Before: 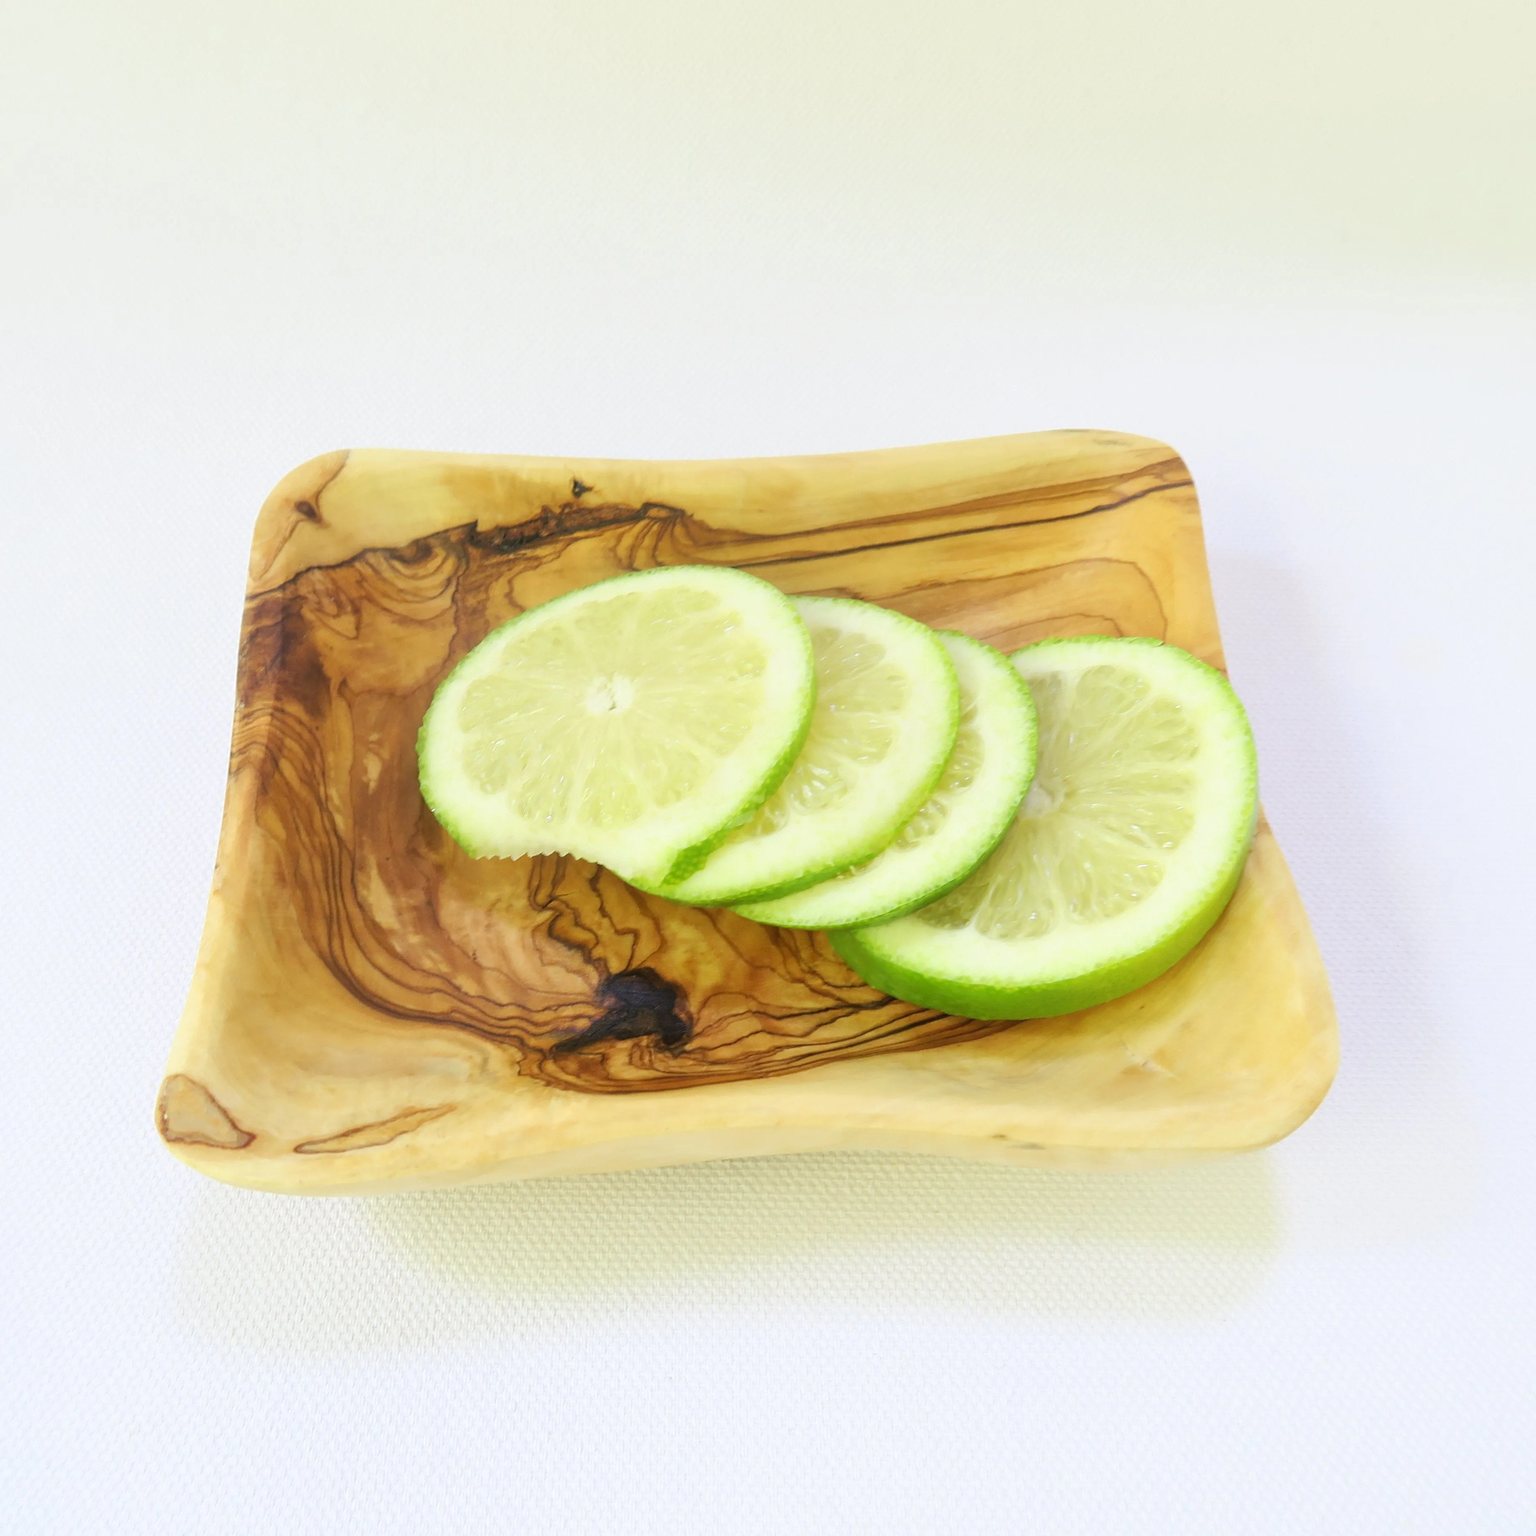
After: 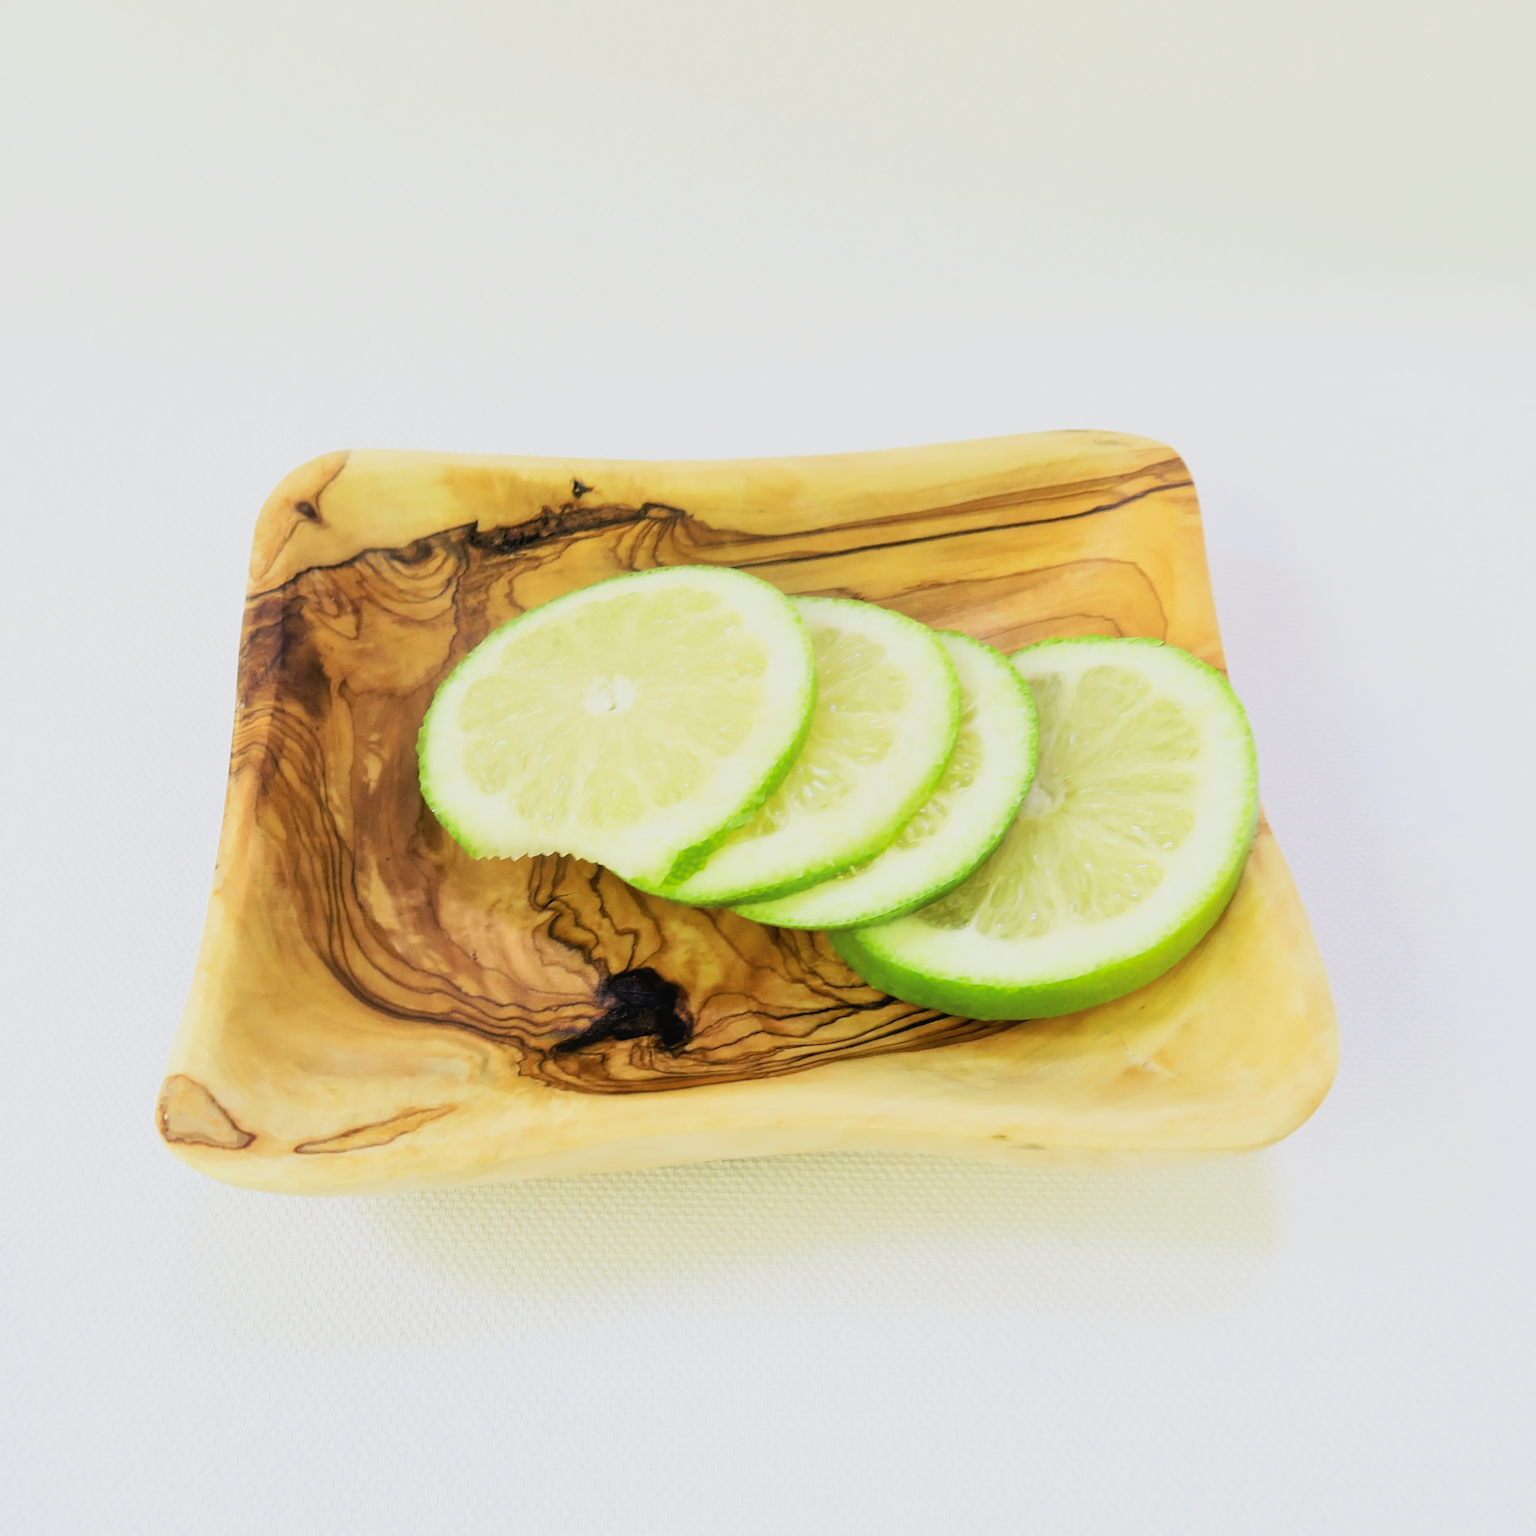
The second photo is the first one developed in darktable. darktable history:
tone curve: curves: ch0 [(0, 0.024) (0.119, 0.146) (0.474, 0.464) (0.718, 0.721) (0.817, 0.839) (1, 0.998)]; ch1 [(0, 0) (0.377, 0.416) (0.439, 0.451) (0.477, 0.477) (0.501, 0.504) (0.538, 0.544) (0.58, 0.602) (0.664, 0.676) (0.783, 0.804) (1, 1)]; ch2 [(0, 0) (0.38, 0.405) (0.463, 0.456) (0.498, 0.497) (0.524, 0.535) (0.578, 0.576) (0.648, 0.665) (1, 1)], preserve colors none
exposure: black level correction 0.01, exposure 0.012 EV, compensate highlight preservation false
filmic rgb: black relative exposure -5.1 EV, white relative exposure 3.99 EV, hardness 2.89, contrast 1.299, highlights saturation mix -30.04%
